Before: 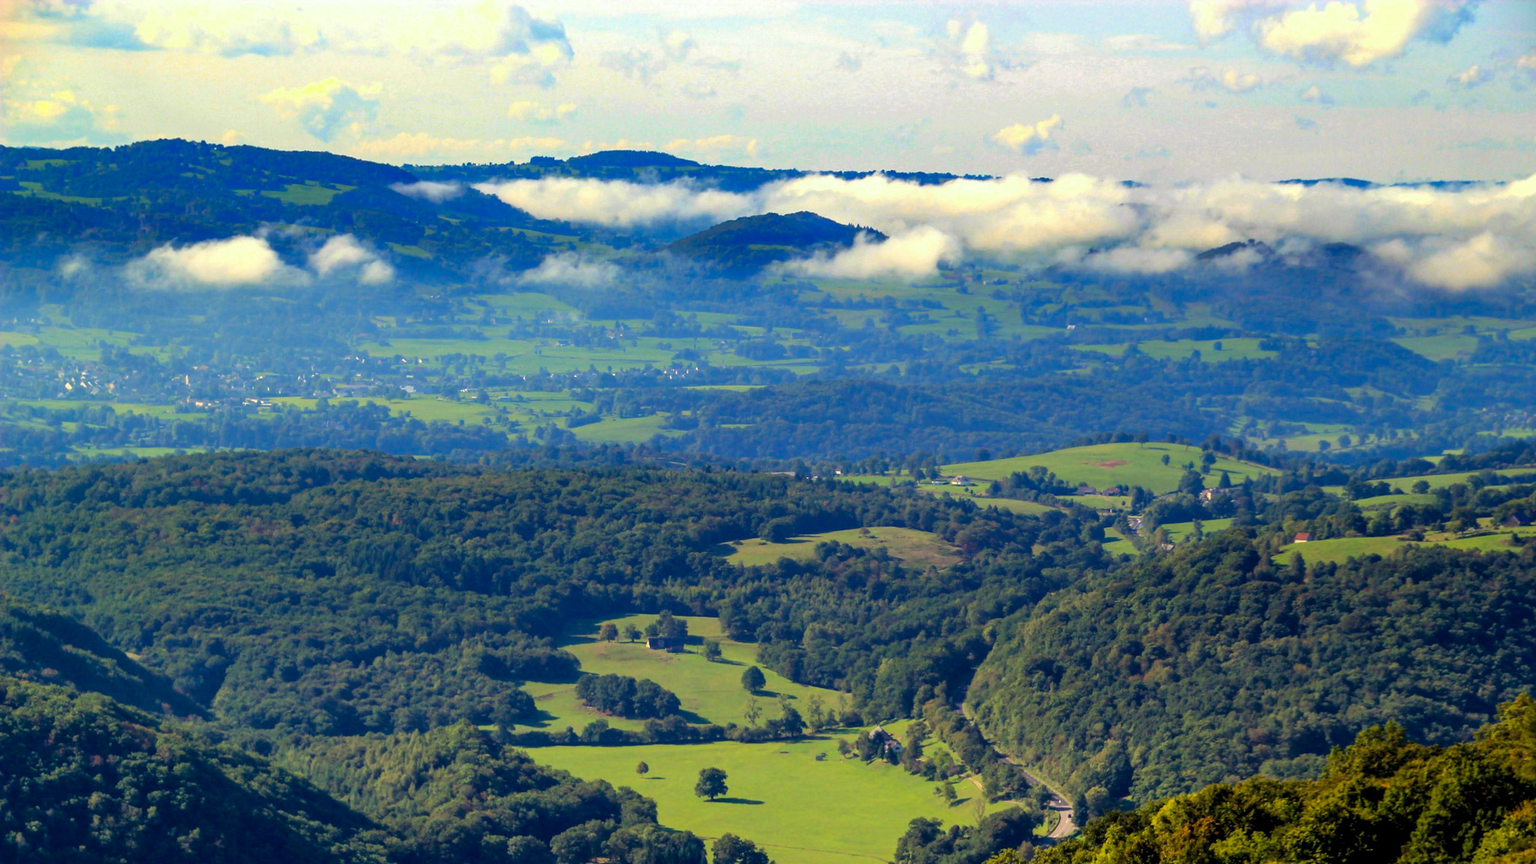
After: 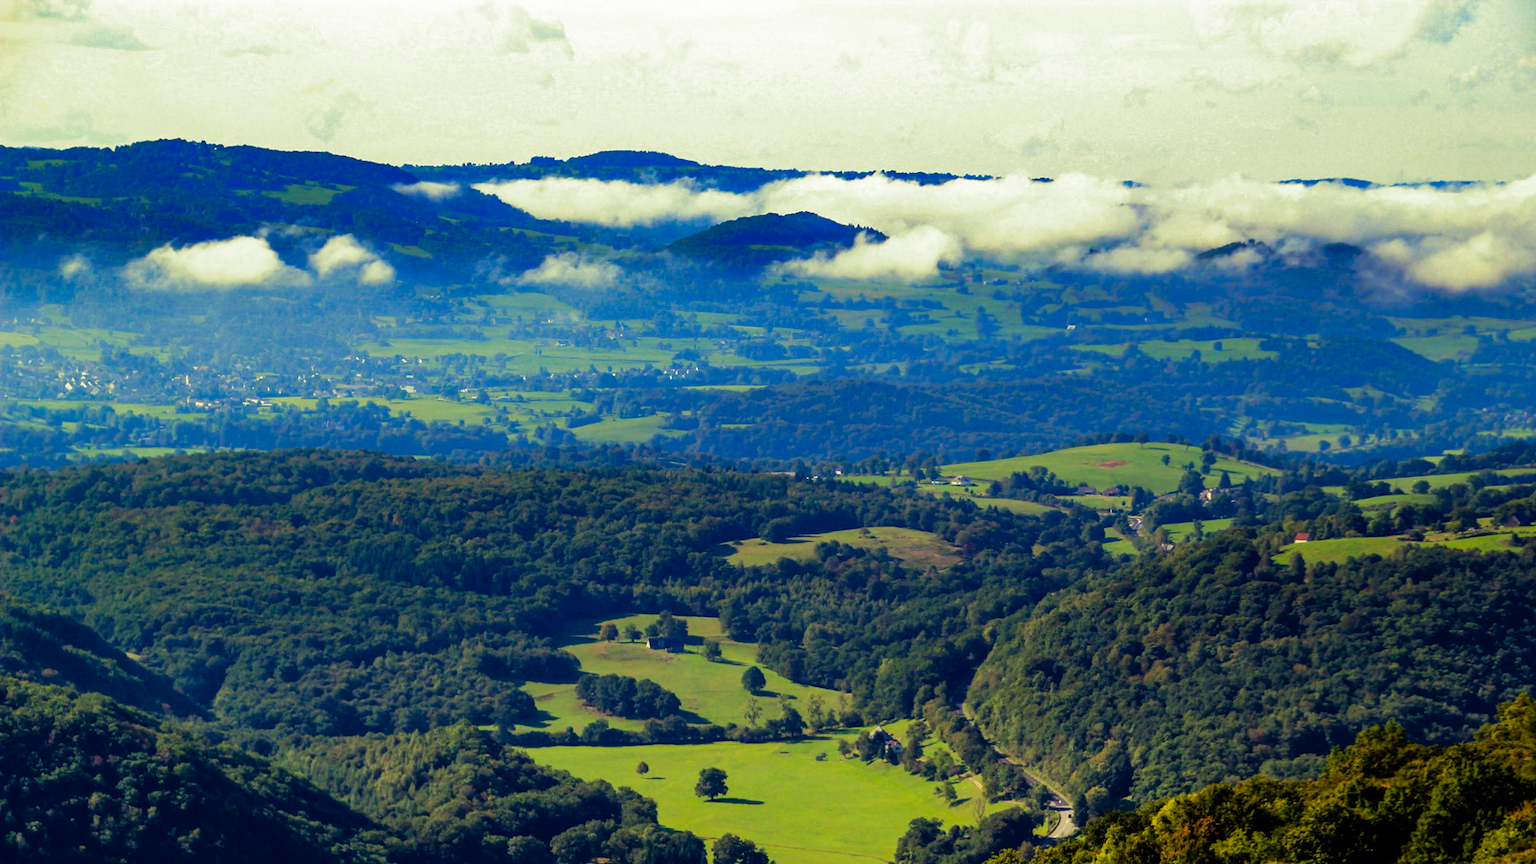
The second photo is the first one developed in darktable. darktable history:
tone curve: curves: ch0 [(0, 0) (0.003, 0.004) (0.011, 0.008) (0.025, 0.012) (0.044, 0.02) (0.069, 0.028) (0.1, 0.034) (0.136, 0.059) (0.177, 0.1) (0.224, 0.151) (0.277, 0.203) (0.335, 0.266) (0.399, 0.344) (0.468, 0.414) (0.543, 0.507) (0.623, 0.602) (0.709, 0.704) (0.801, 0.804) (0.898, 0.927) (1, 1)], preserve colors none
split-toning: shadows › hue 290.82°, shadows › saturation 0.34, highlights › saturation 0.38, balance 0, compress 50%
